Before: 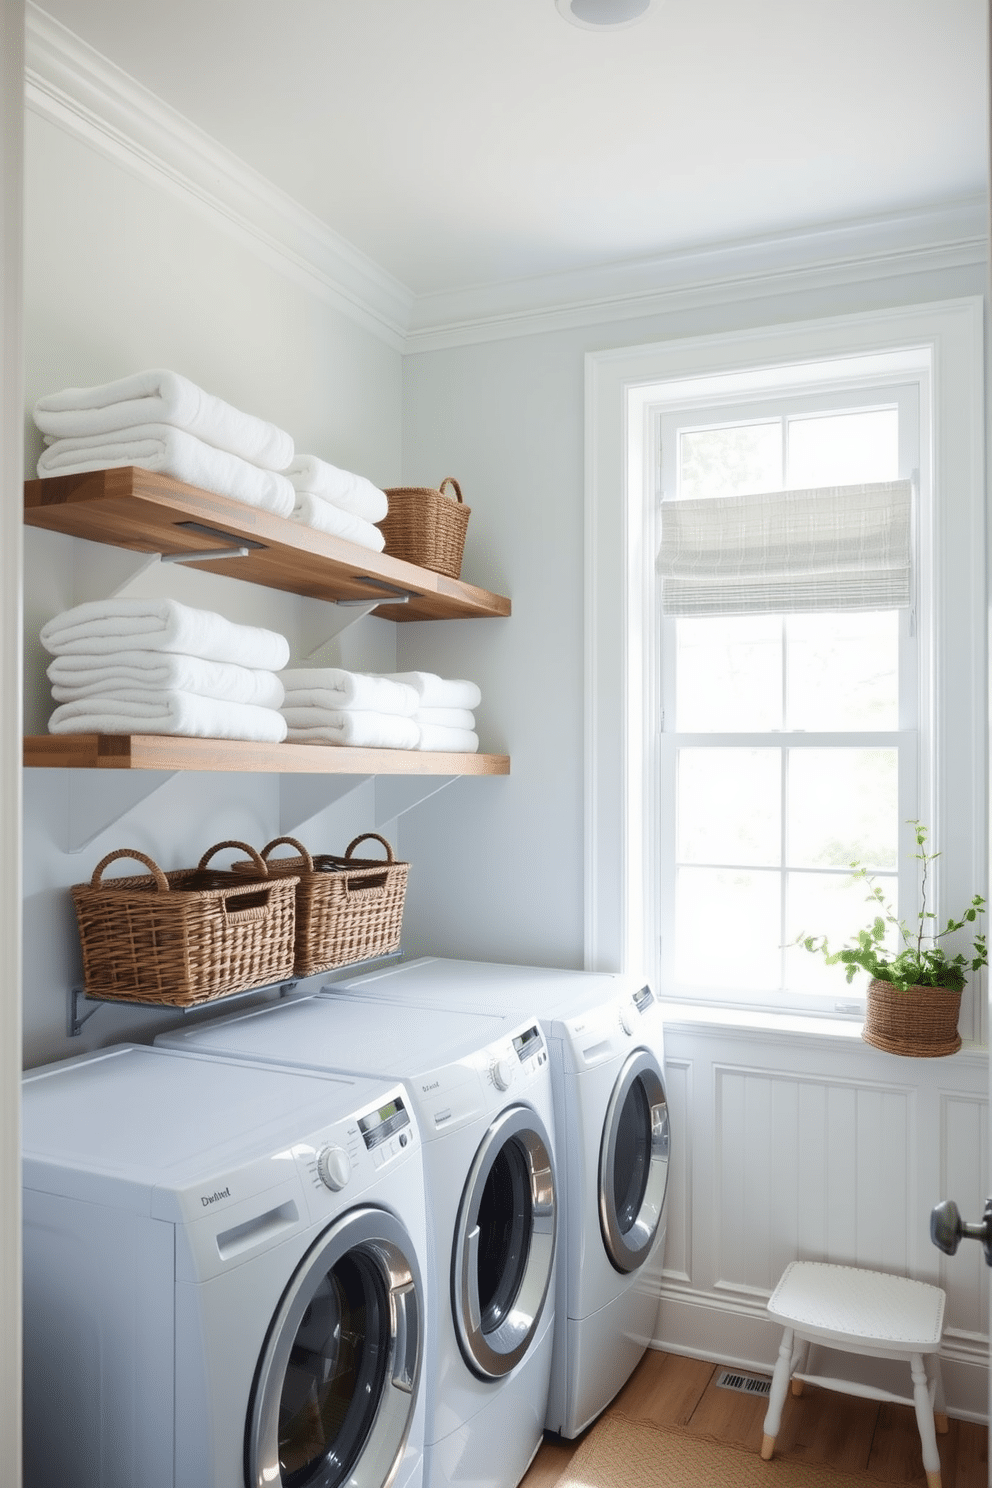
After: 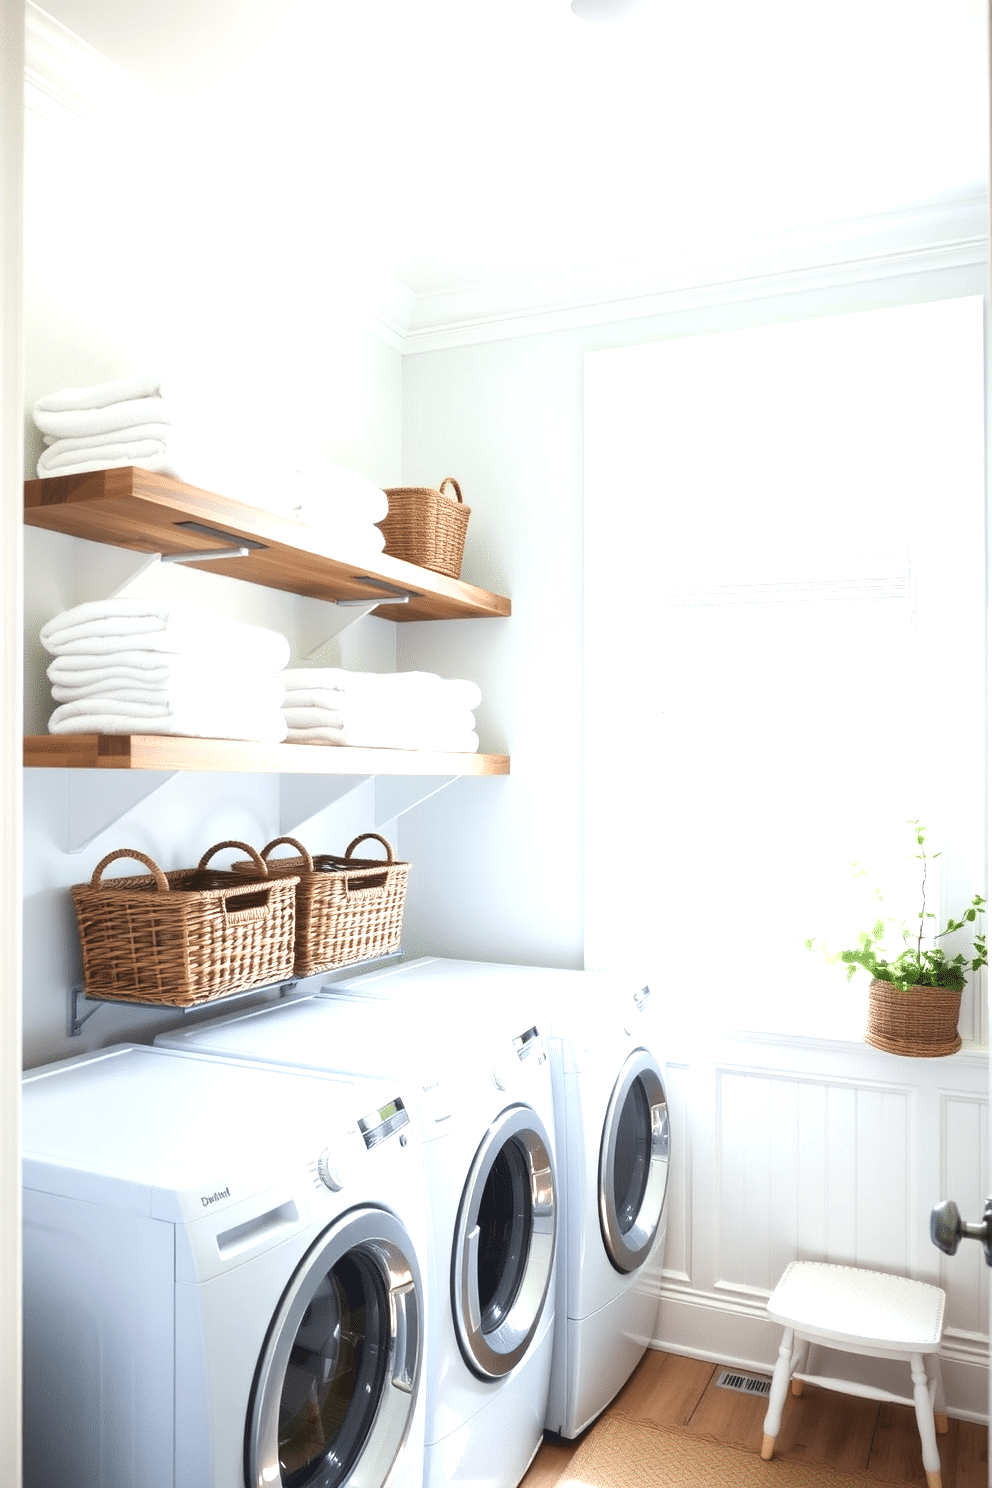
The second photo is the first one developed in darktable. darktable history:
exposure: exposure 0.921 EV, compensate highlight preservation false
